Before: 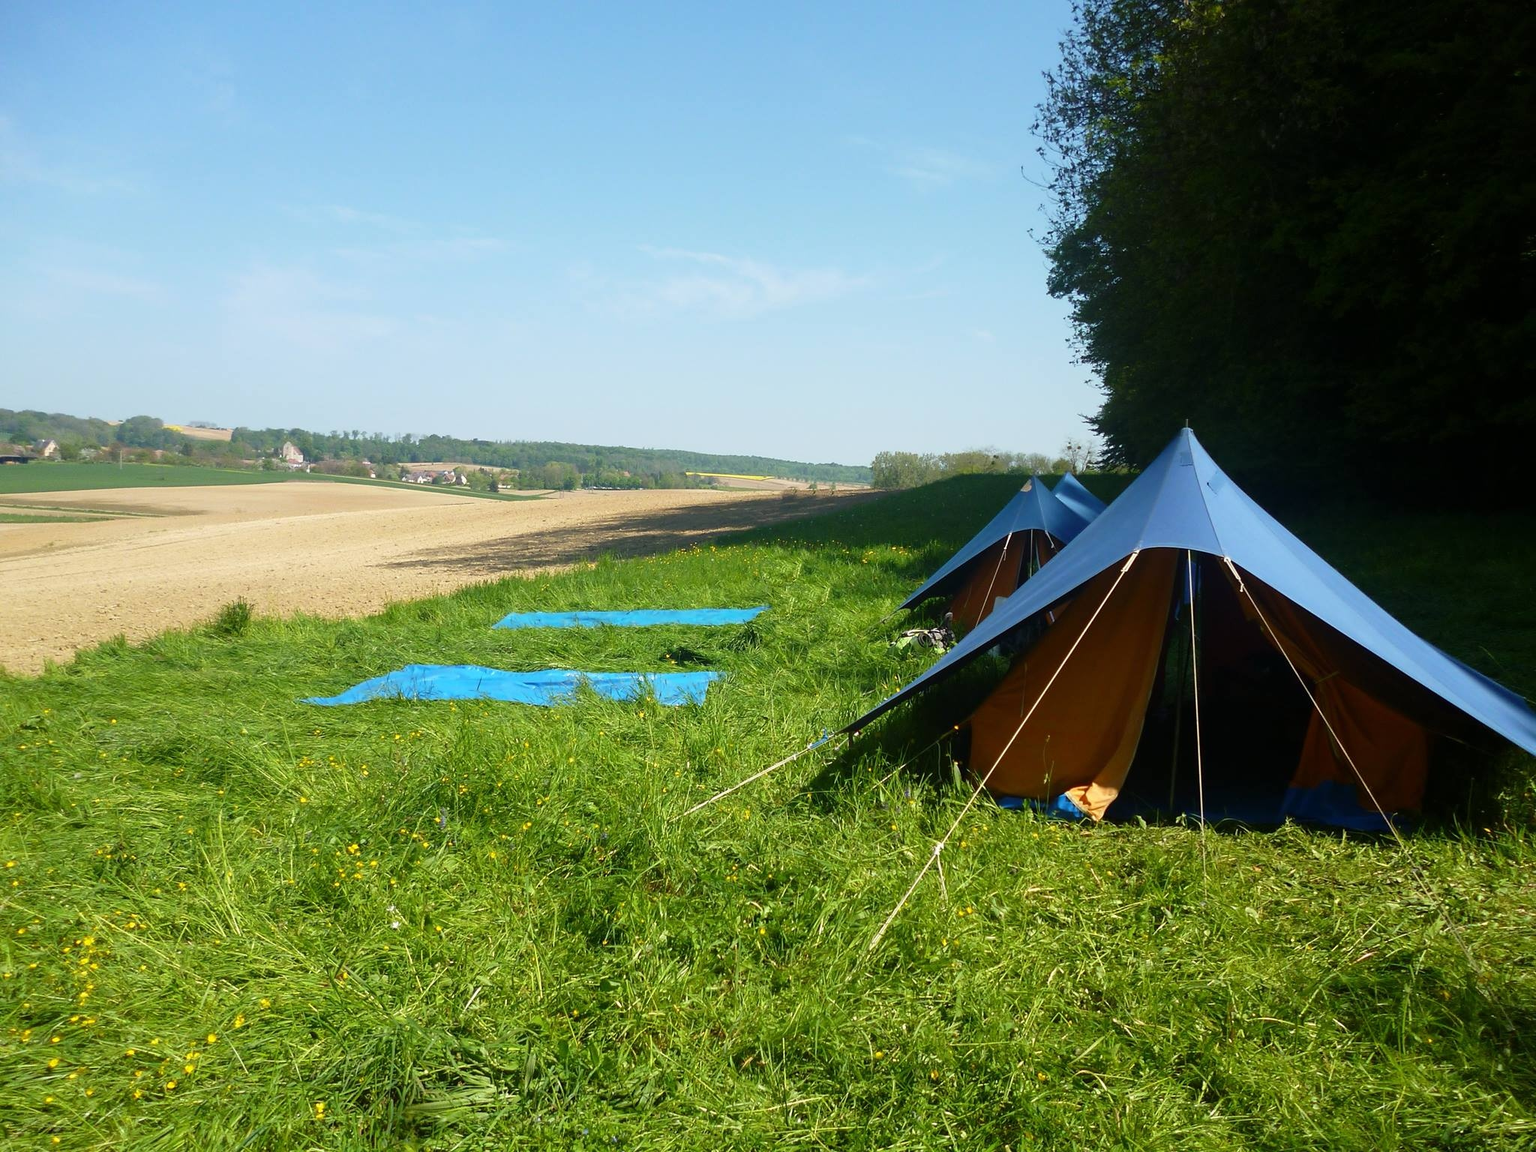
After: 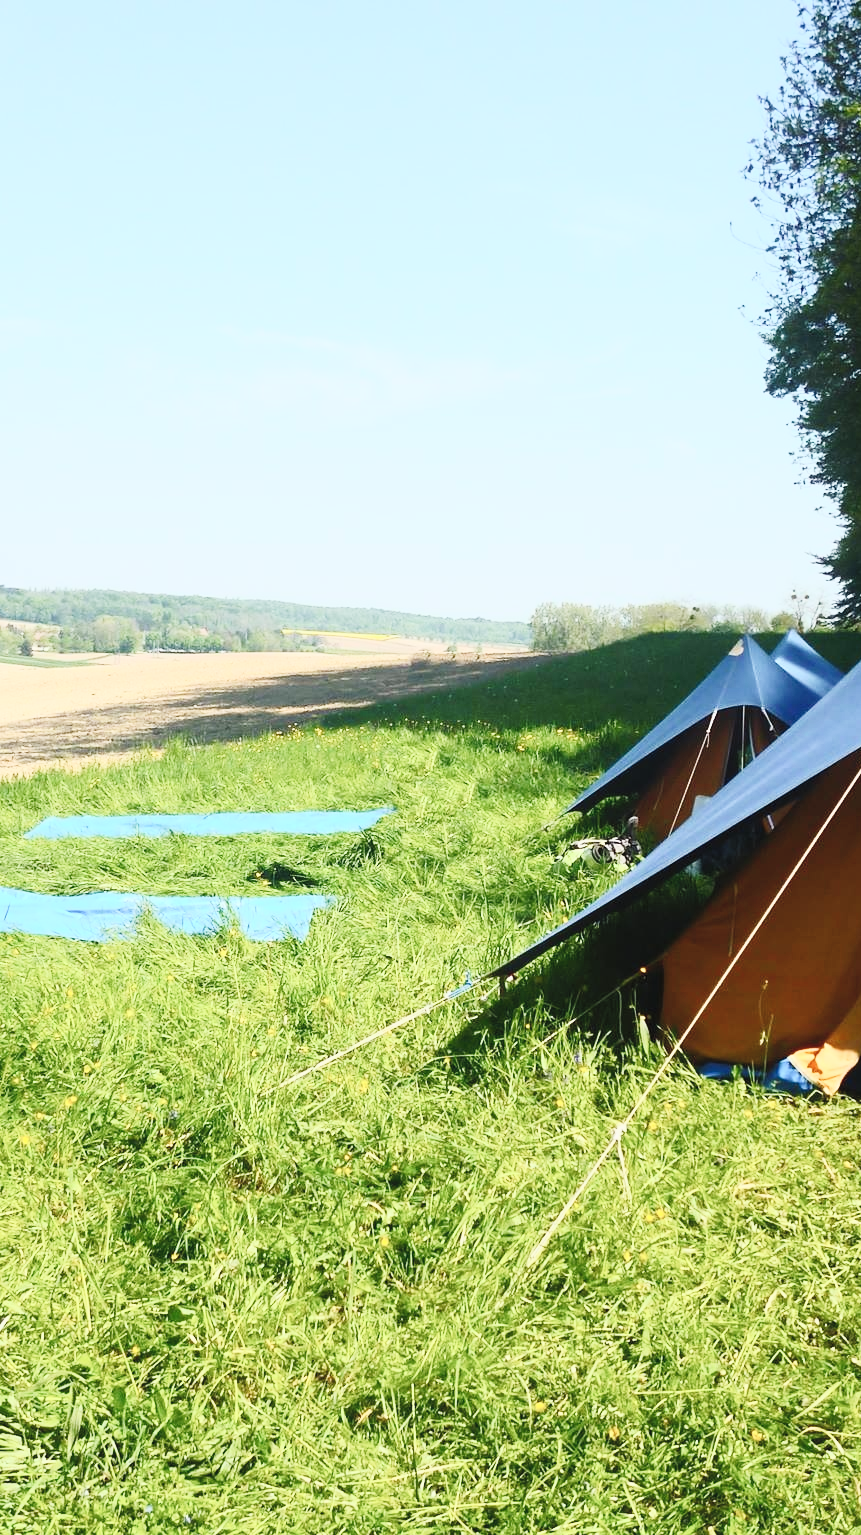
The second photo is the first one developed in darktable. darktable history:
contrast brightness saturation: contrast 0.391, brightness 0.54
crop: left 30.873%, right 27.082%
tone curve: curves: ch0 [(0, 0) (0.071, 0.047) (0.266, 0.26) (0.491, 0.552) (0.753, 0.818) (1, 0.983)]; ch1 [(0, 0) (0.346, 0.307) (0.408, 0.369) (0.463, 0.443) (0.482, 0.493) (0.502, 0.5) (0.517, 0.518) (0.546, 0.576) (0.588, 0.643) (0.651, 0.709) (1, 1)]; ch2 [(0, 0) (0.346, 0.34) (0.434, 0.46) (0.485, 0.494) (0.5, 0.494) (0.517, 0.503) (0.535, 0.545) (0.583, 0.624) (0.625, 0.678) (1, 1)], preserve colors none
